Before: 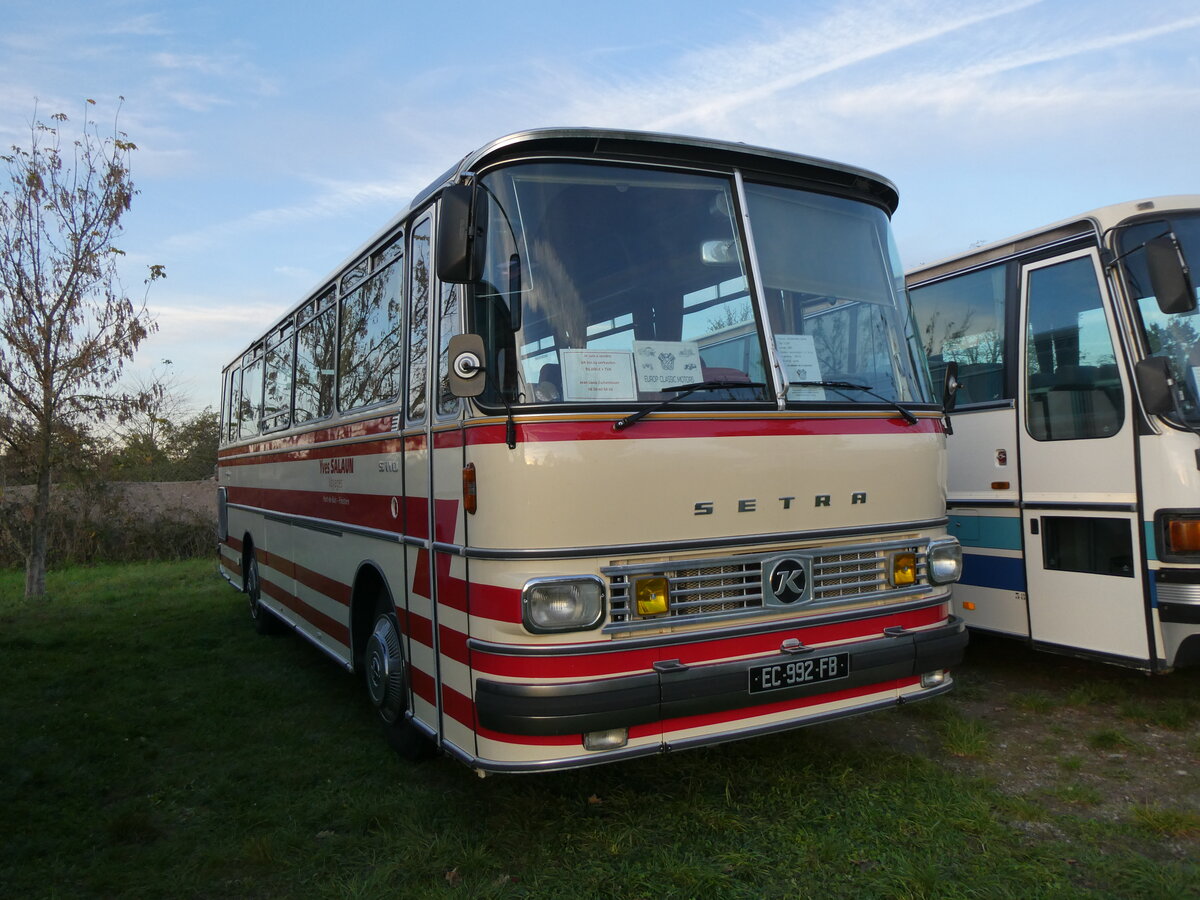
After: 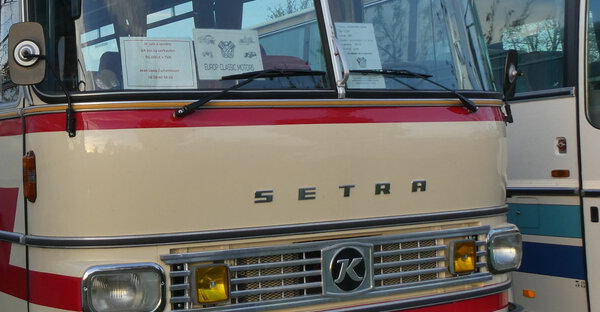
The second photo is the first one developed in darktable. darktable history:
crop: left 36.738%, top 34.761%, right 13.185%, bottom 30.494%
